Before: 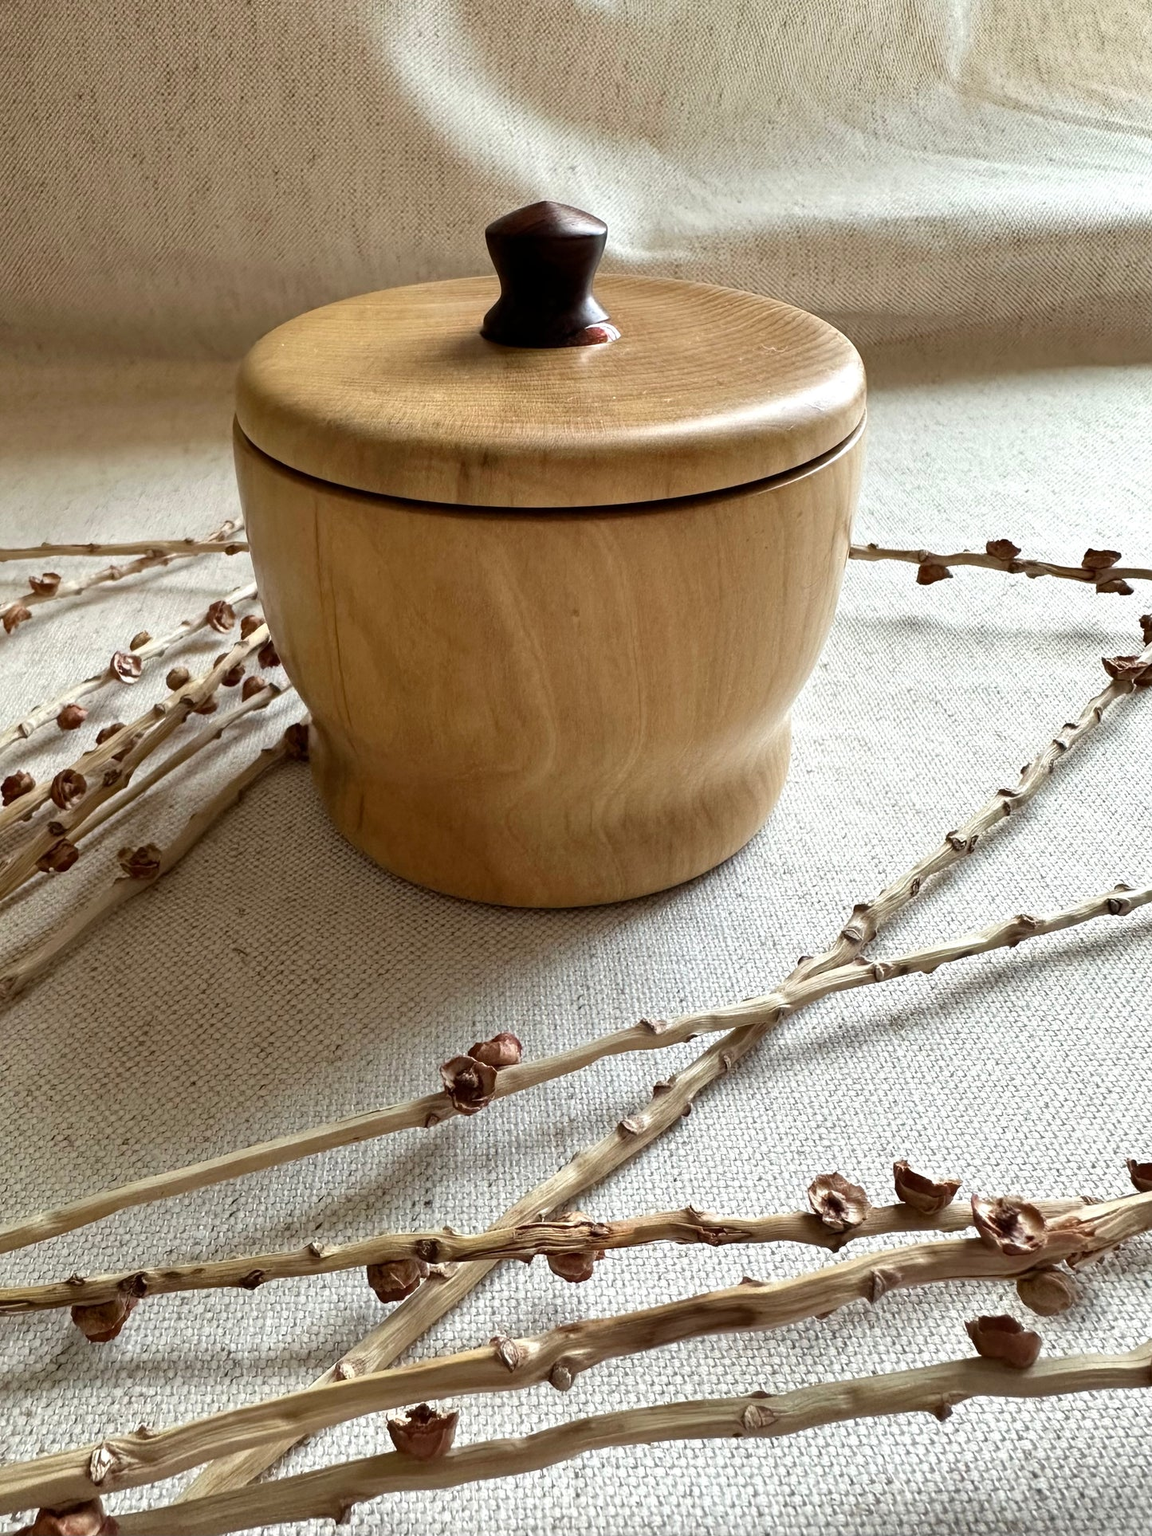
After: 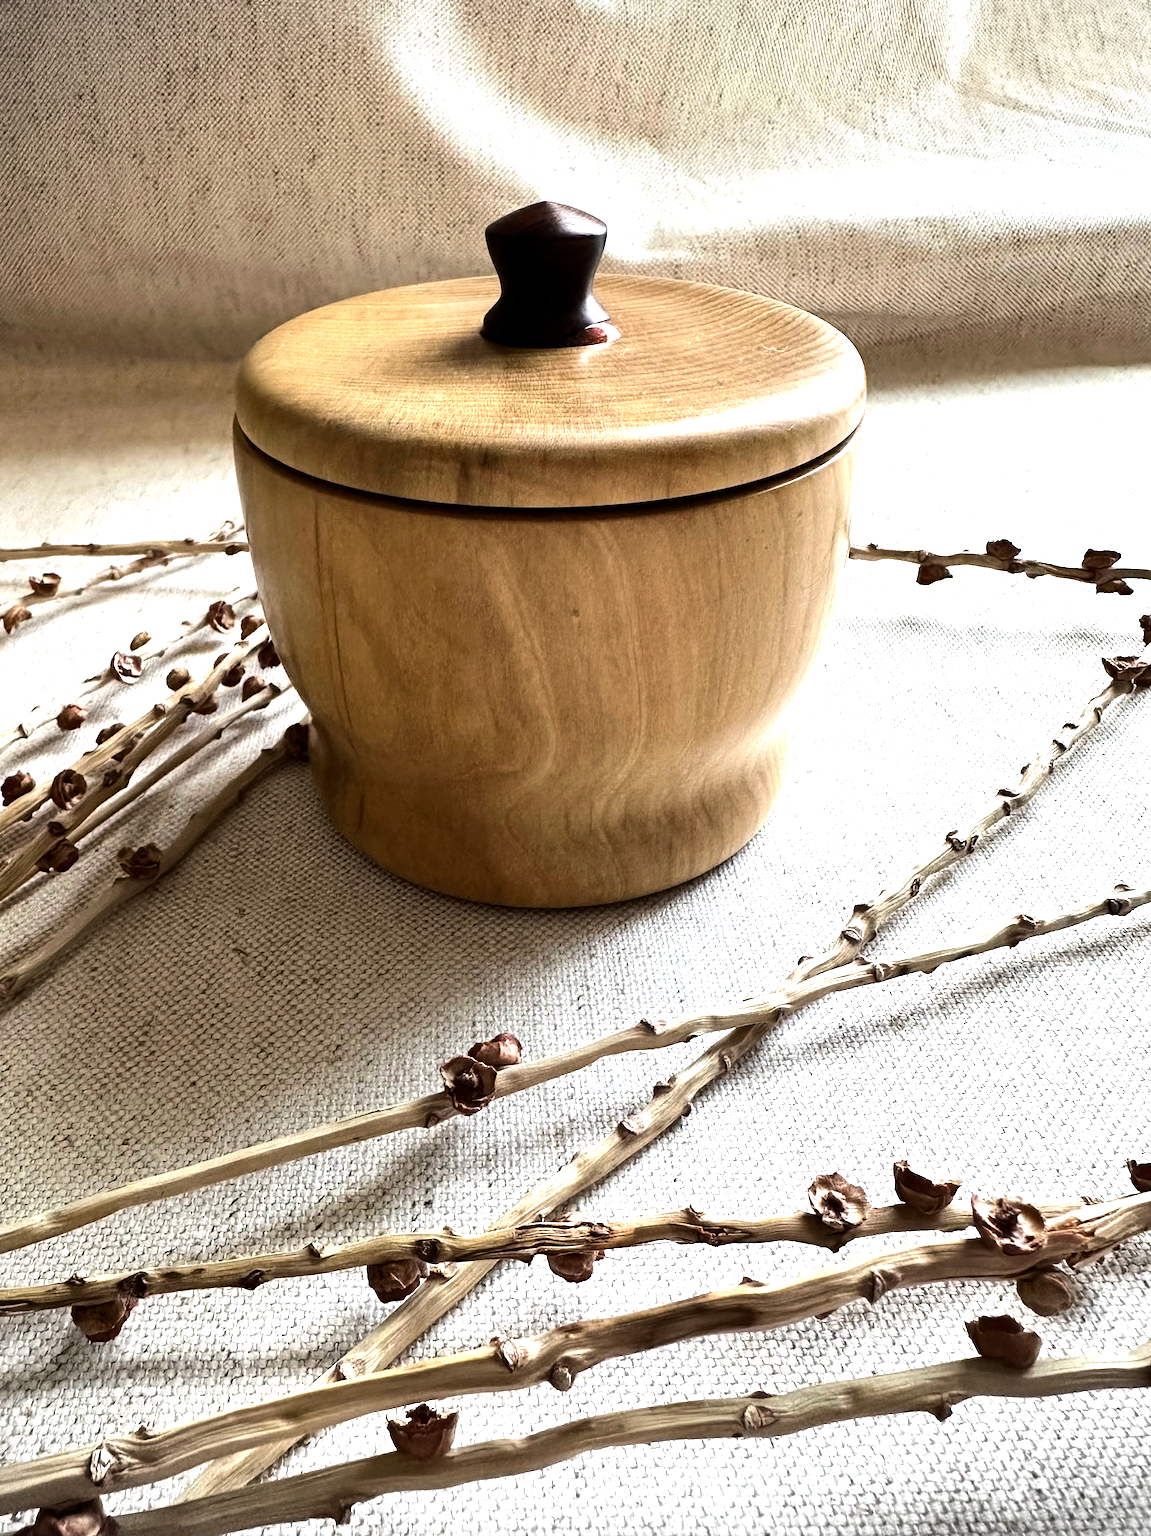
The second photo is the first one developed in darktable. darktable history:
vignetting: fall-off start 91.19%
tone equalizer: -8 EV -1.08 EV, -7 EV -1.01 EV, -6 EV -0.867 EV, -5 EV -0.578 EV, -3 EV 0.578 EV, -2 EV 0.867 EV, -1 EV 1.01 EV, +0 EV 1.08 EV, edges refinement/feathering 500, mask exposure compensation -1.57 EV, preserve details no
white balance: red 1.004, blue 1.024
